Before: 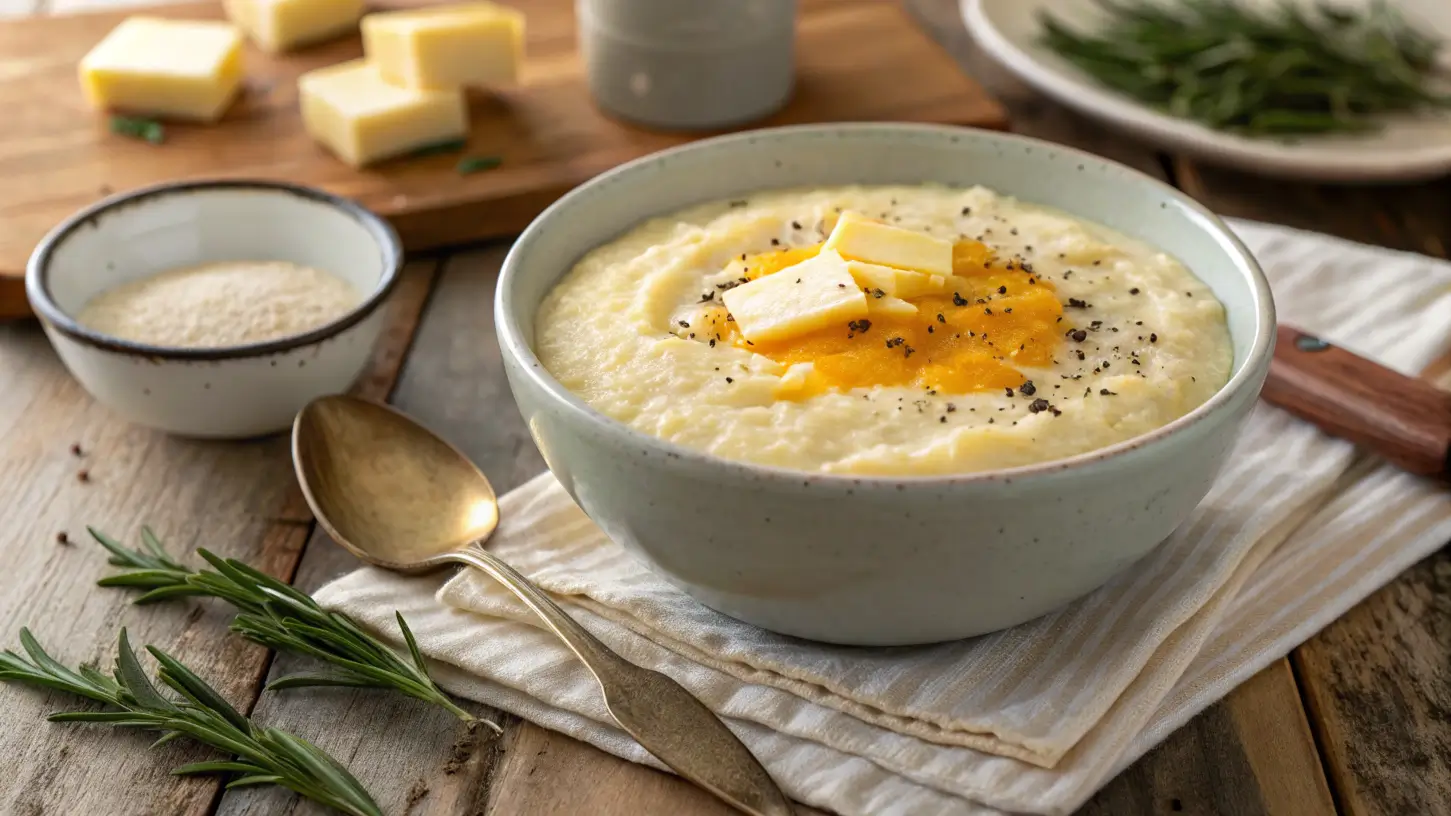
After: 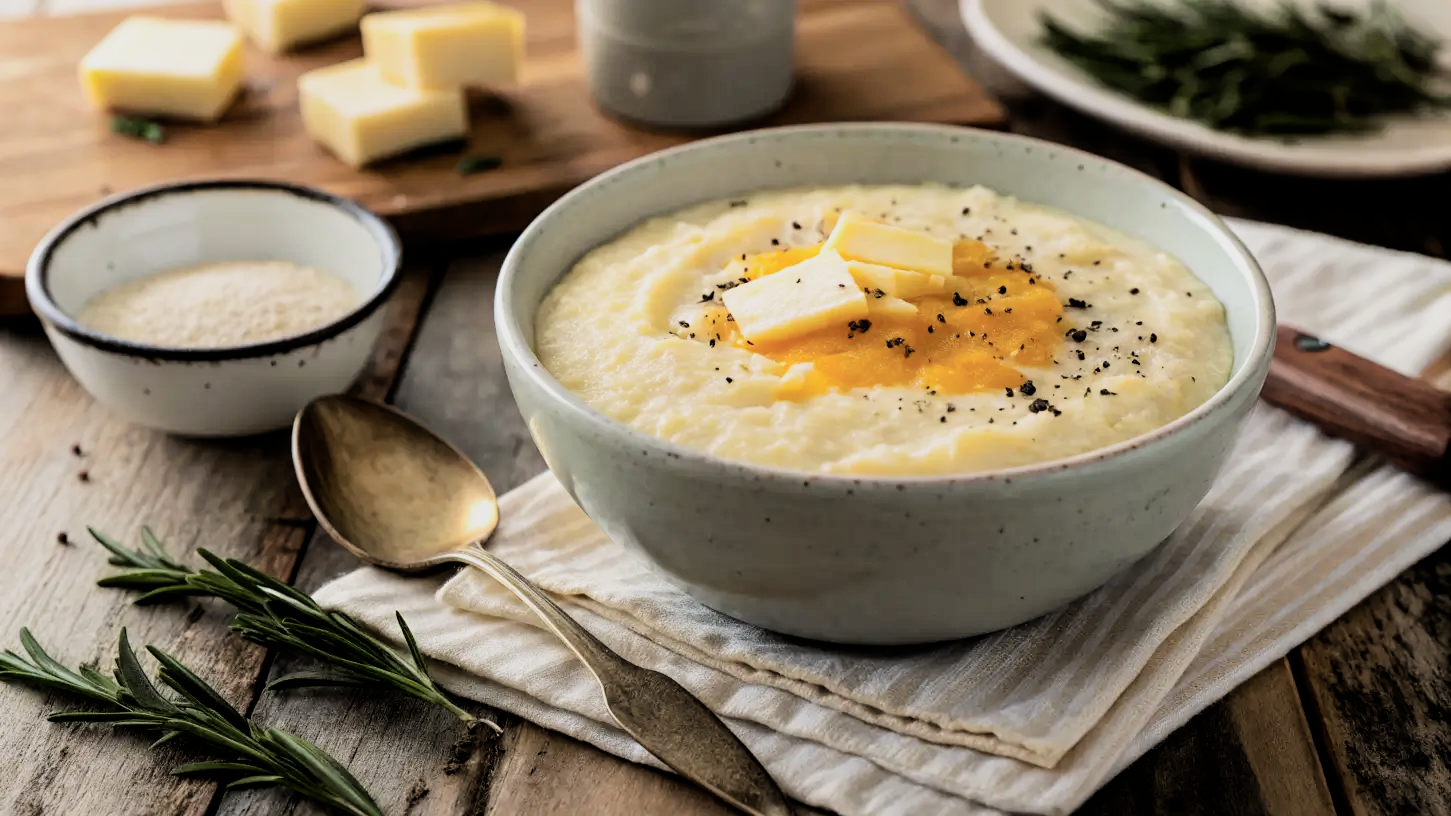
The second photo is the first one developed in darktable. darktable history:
filmic rgb: black relative exposure -5 EV, hardness 2.88, contrast 1.5
color zones: curves: ch1 [(0, 0.469) (0.001, 0.469) (0.12, 0.446) (0.248, 0.469) (0.5, 0.5) (0.748, 0.5) (0.999, 0.469) (1, 0.469)]
